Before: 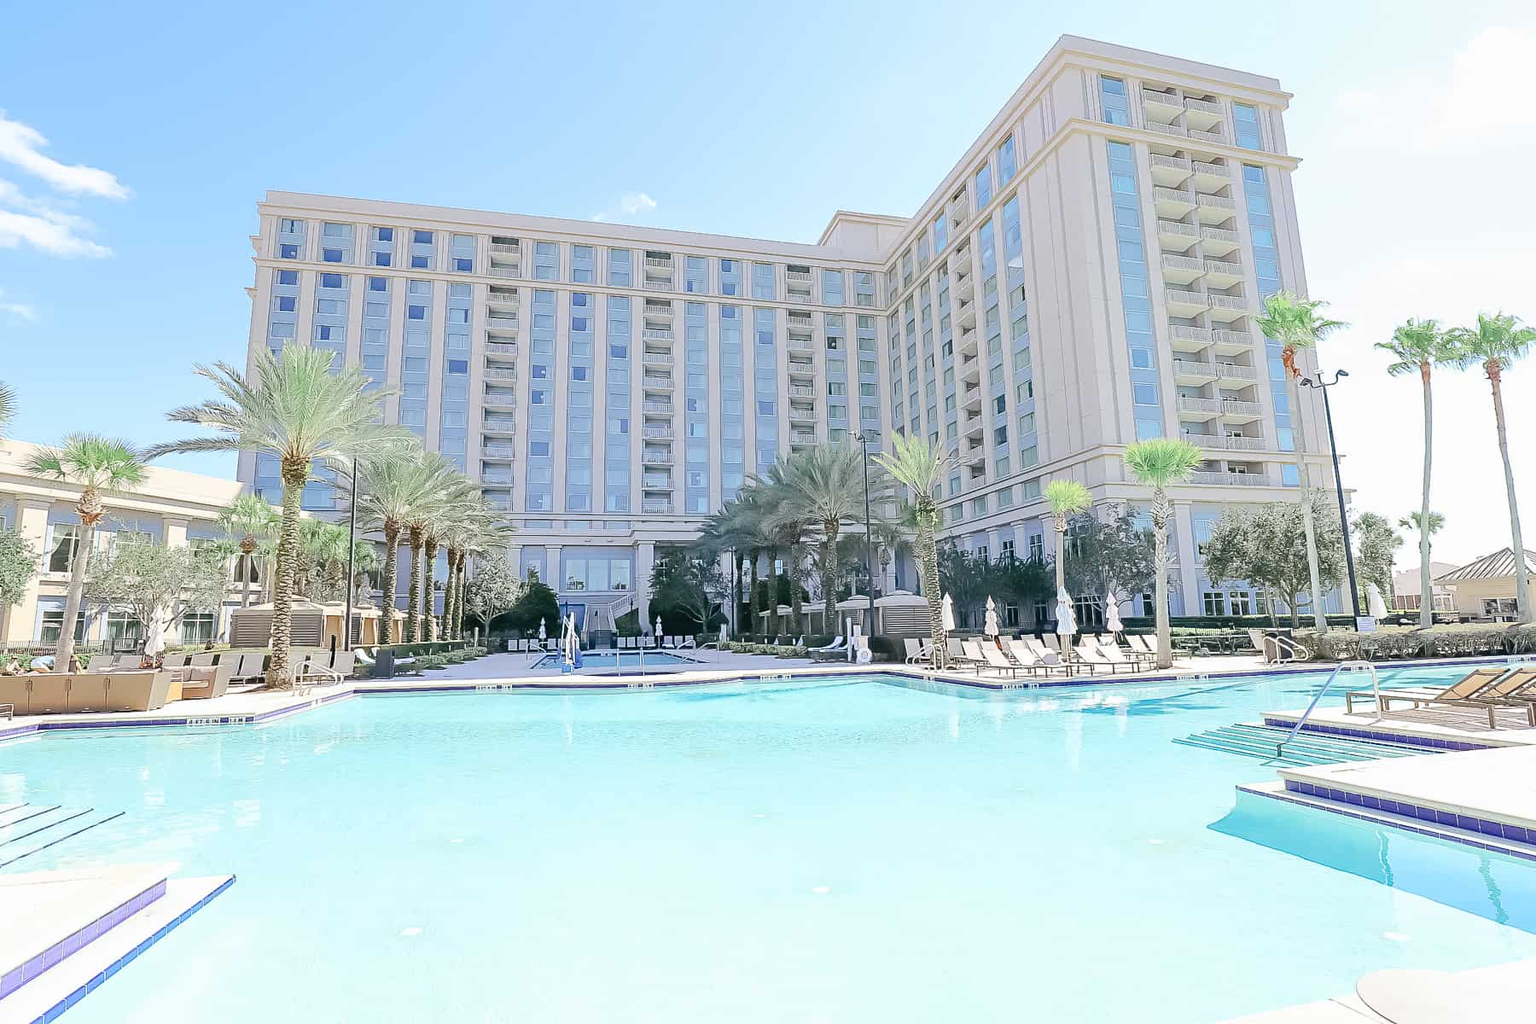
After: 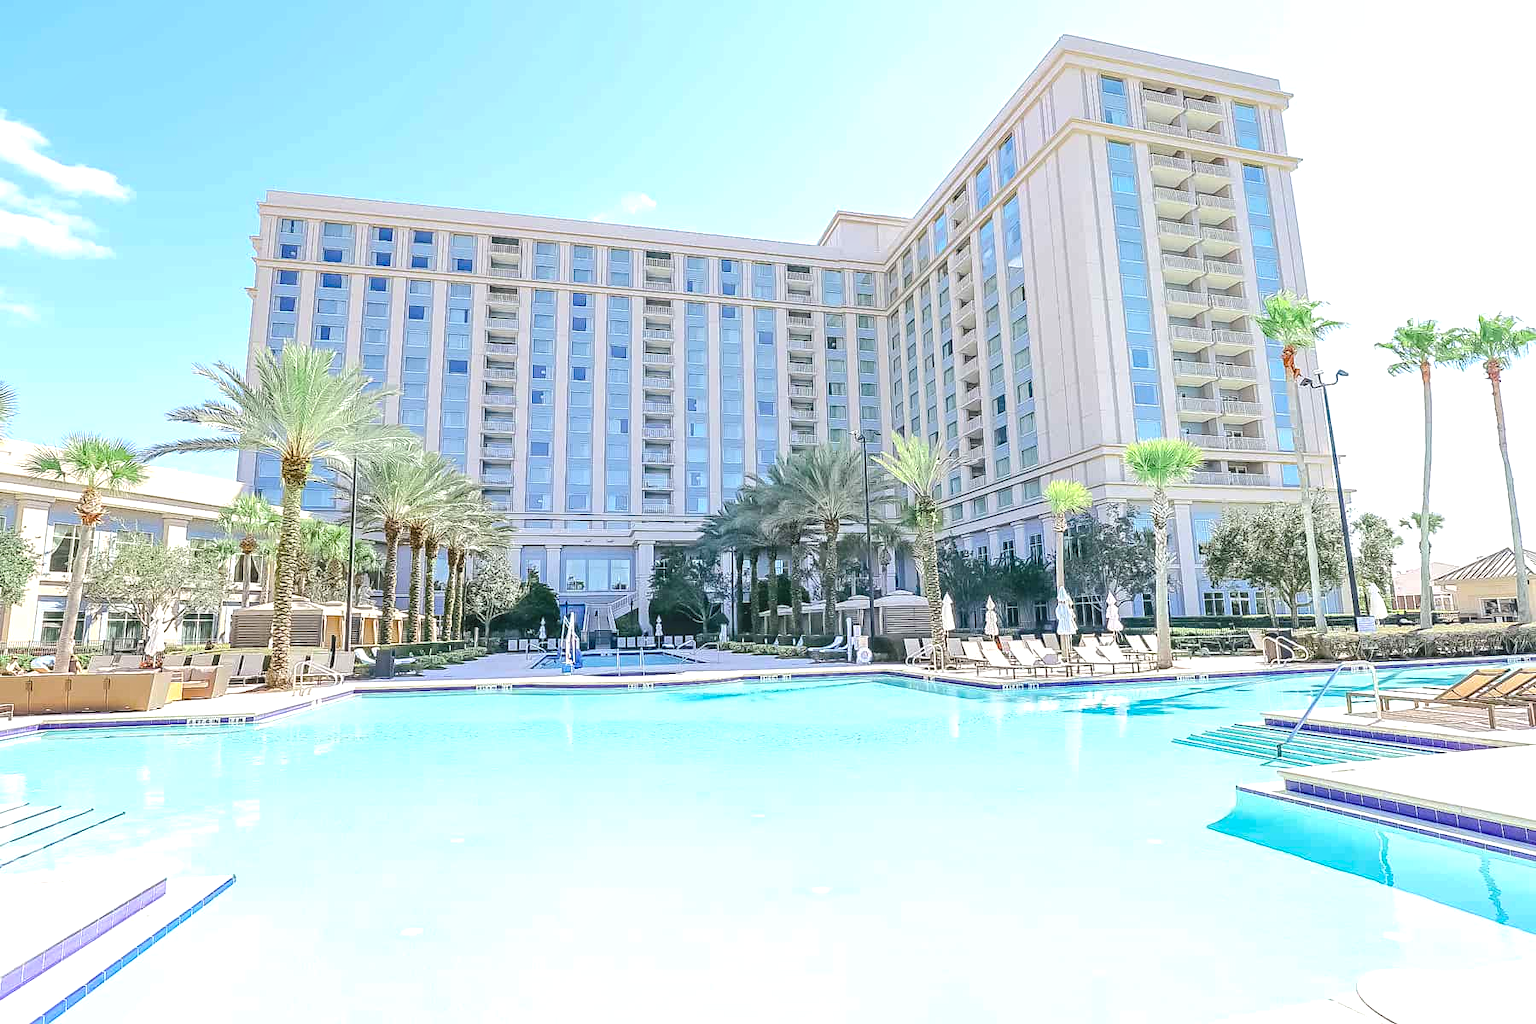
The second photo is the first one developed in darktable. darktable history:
color balance rgb: perceptual saturation grading › global saturation 19.828%, perceptual brilliance grading › highlights 9.399%, perceptual brilliance grading › mid-tones 5.648%, global vibrance 20%
local contrast: highlights 4%, shadows 7%, detail 134%
